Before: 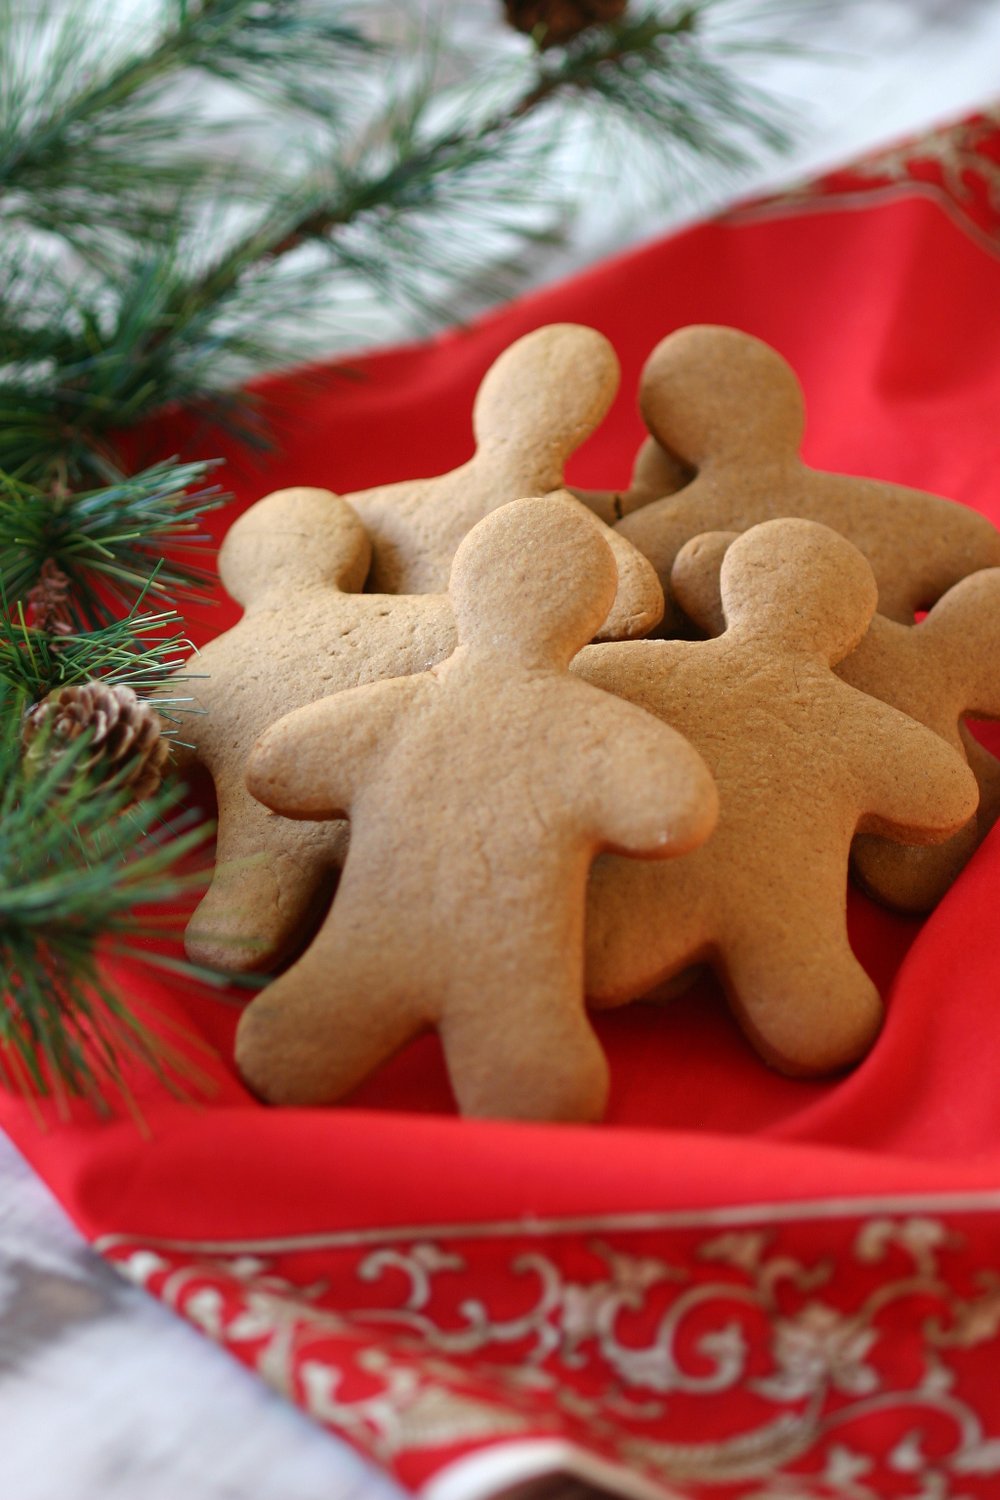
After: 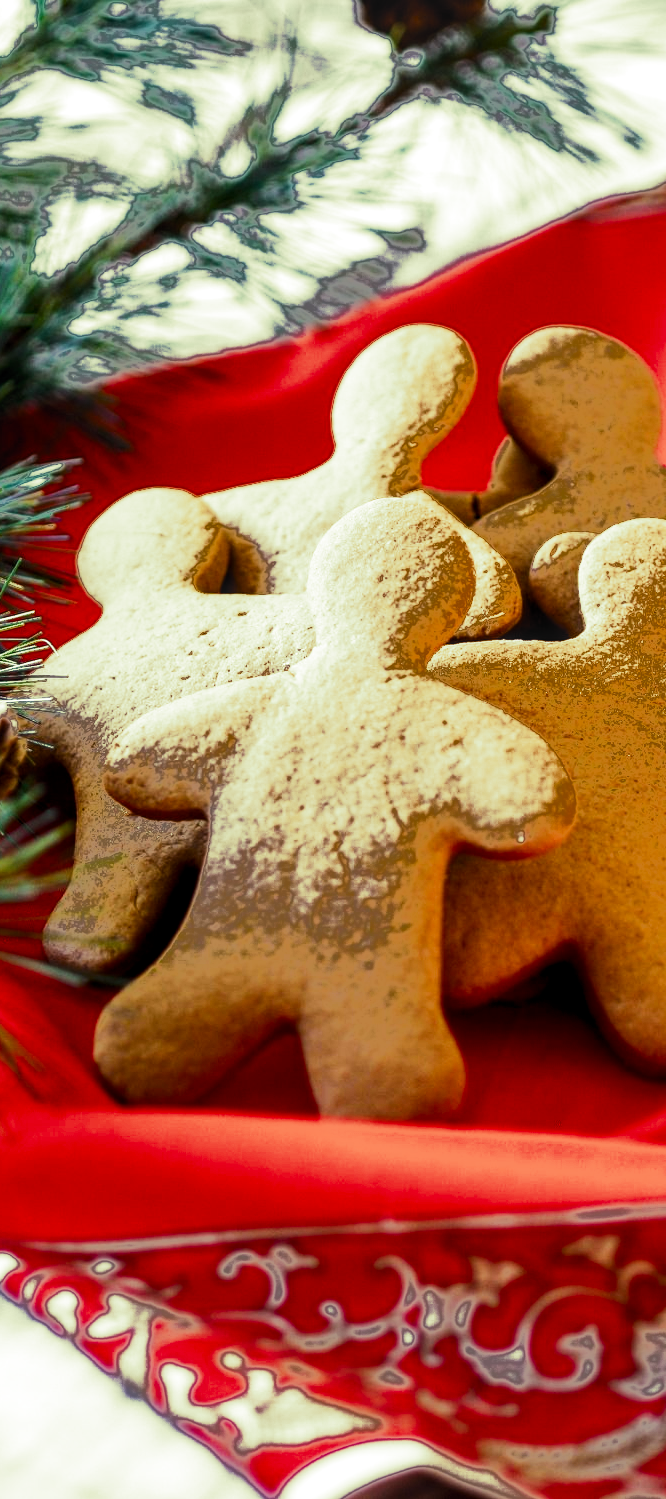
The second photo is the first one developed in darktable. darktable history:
white balance: red 0.988, blue 1.017
filmic rgb: black relative exposure -7.65 EV, white relative exposure 4.56 EV, hardness 3.61
levels: mode automatic, black 0.023%, white 99.97%, levels [0.062, 0.494, 0.925]
local contrast: on, module defaults
split-toning: shadows › hue 290.82°, shadows › saturation 0.34, highlights › saturation 0.38, balance 0, compress 50%
tone curve: curves: ch0 [(0, 0.031) (0.145, 0.106) (0.319, 0.269) (0.495, 0.544) (0.707, 0.833) (0.859, 0.931) (1, 0.967)]; ch1 [(0, 0) (0.279, 0.218) (0.424, 0.411) (0.495, 0.504) (0.538, 0.55) (0.578, 0.595) (0.707, 0.778) (1, 1)]; ch2 [(0, 0) (0.125, 0.089) (0.353, 0.329) (0.436, 0.432) (0.552, 0.554) (0.615, 0.674) (1, 1)], color space Lab, independent channels, preserve colors none
fill light: exposure -0.73 EV, center 0.69, width 2.2
crop and rotate: left 14.292%, right 19.041%
